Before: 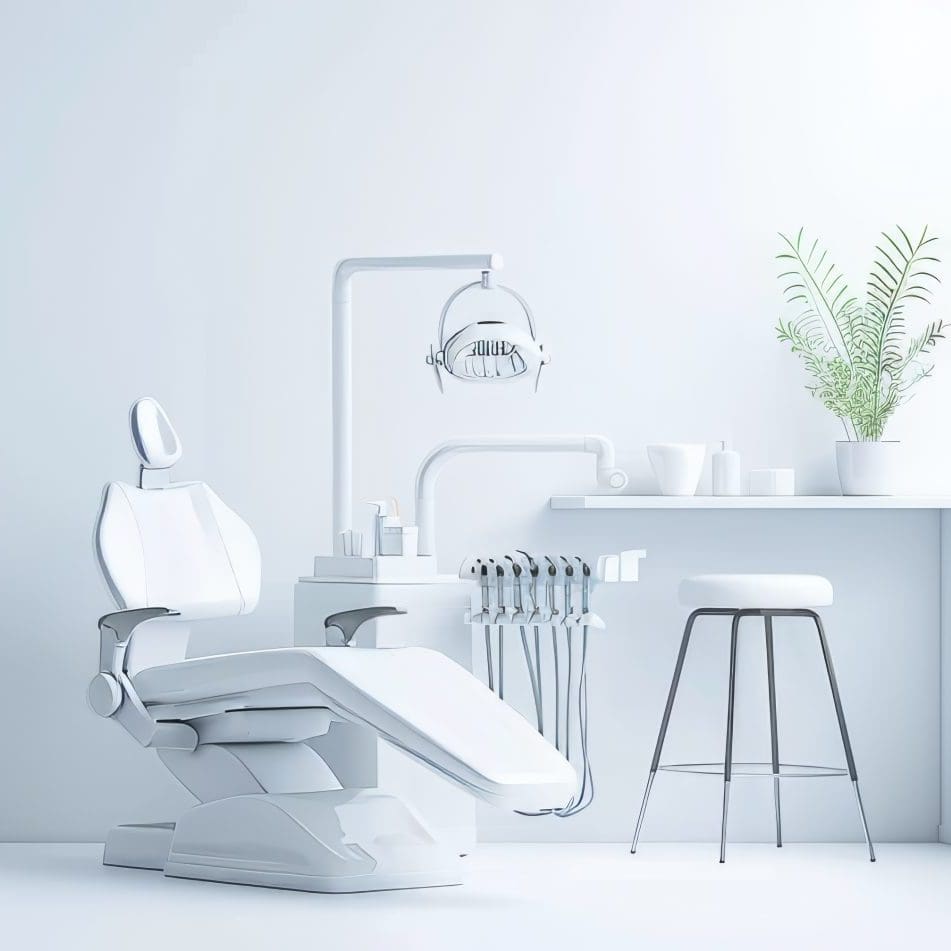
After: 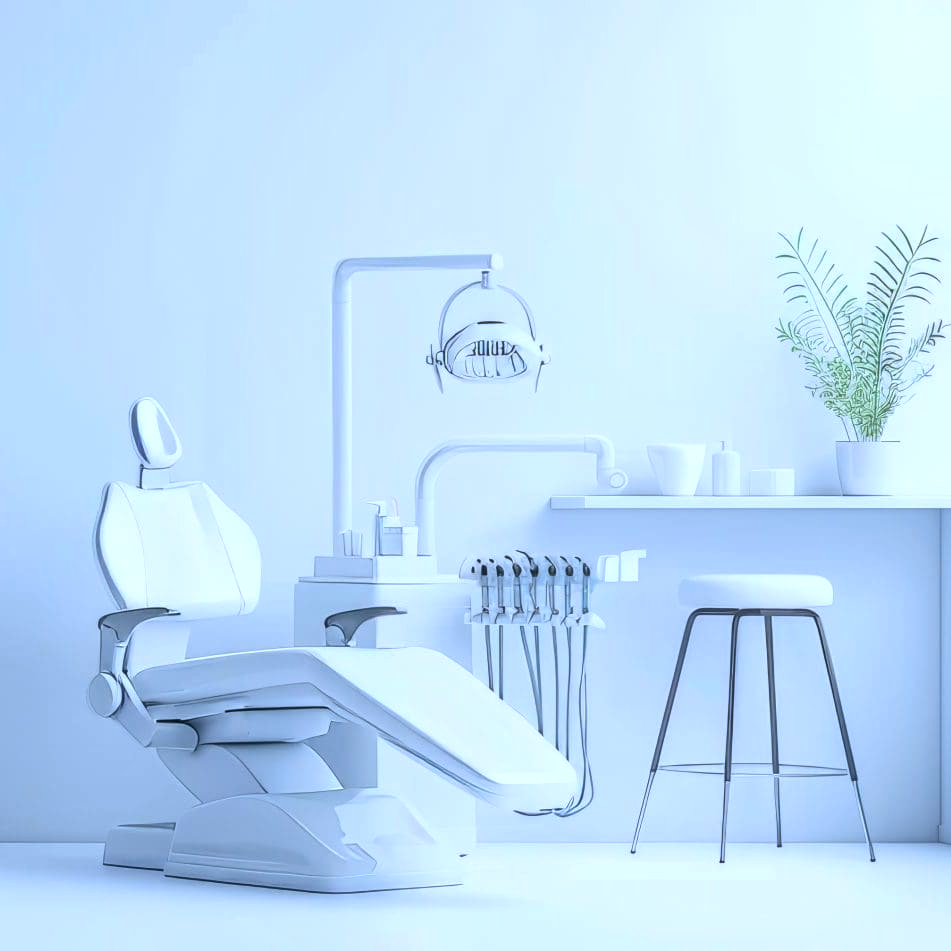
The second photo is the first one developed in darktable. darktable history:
local contrast: on, module defaults
white balance: red 0.926, green 1.003, blue 1.133
color balance rgb: perceptual saturation grading › global saturation 20%, global vibrance 20%
